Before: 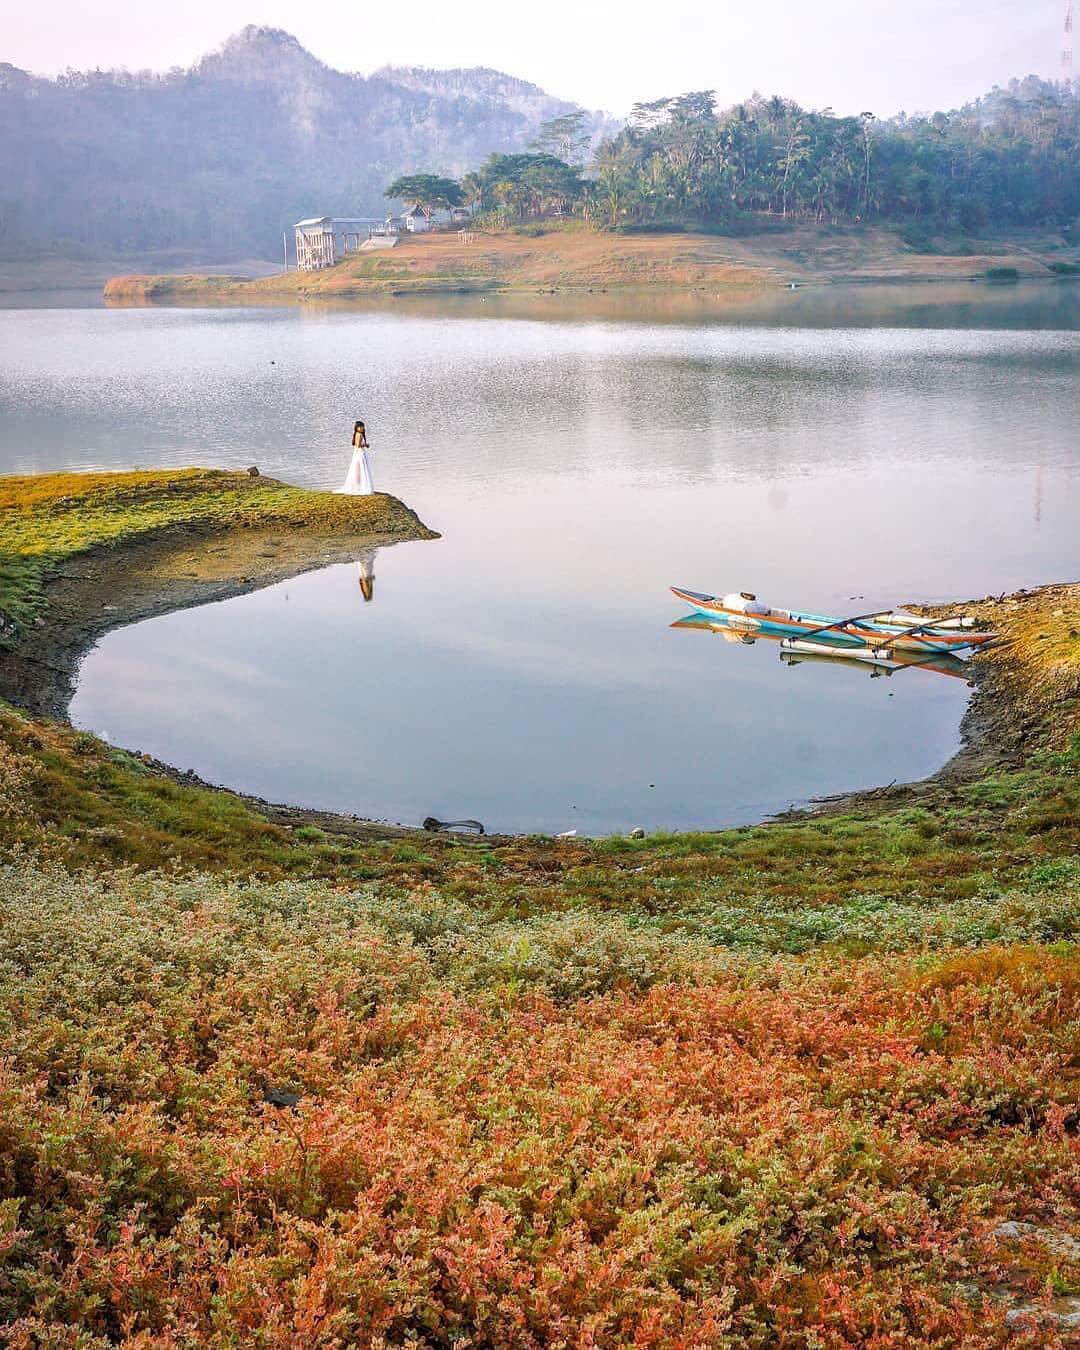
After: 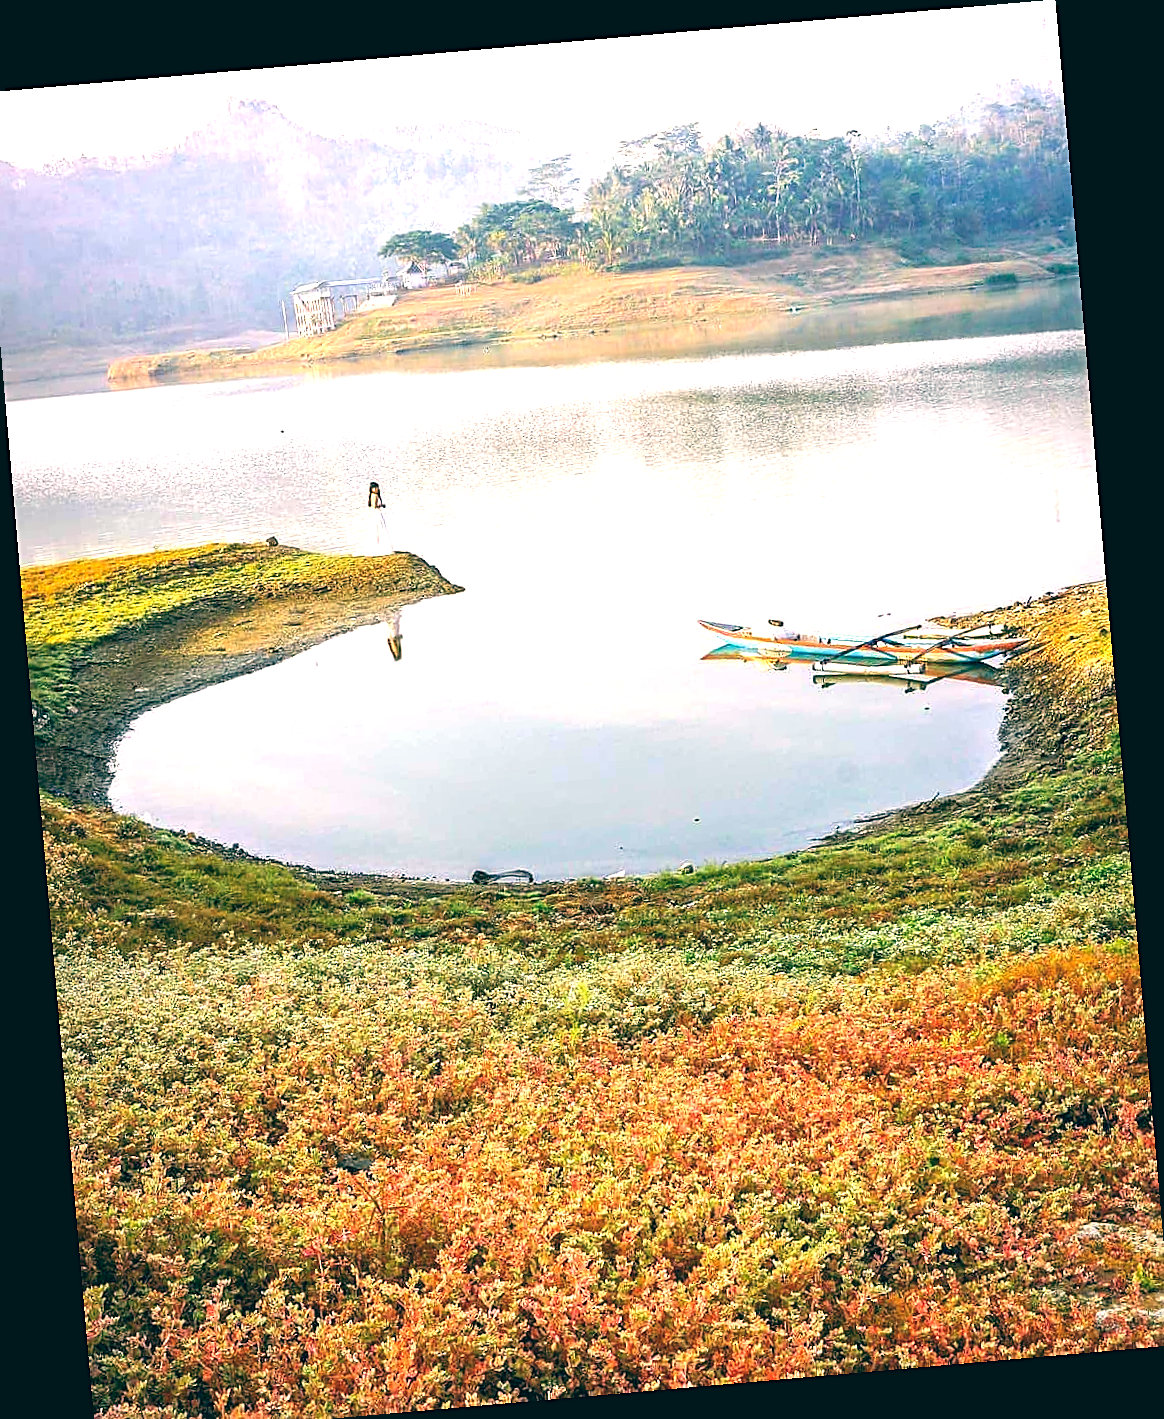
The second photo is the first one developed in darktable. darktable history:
sharpen: on, module defaults
tone equalizer: -8 EV -0.55 EV
contrast brightness saturation: contrast 0.04, saturation 0.07
exposure: black level correction 0.001, exposure 0.955 EV, compensate exposure bias true, compensate highlight preservation false
rotate and perspective: rotation -4.98°, automatic cropping off
crop and rotate: left 1.774%, right 0.633%, bottom 1.28%
color balance: lift [1.005, 0.99, 1.007, 1.01], gamma [1, 0.979, 1.011, 1.021], gain [0.923, 1.098, 1.025, 0.902], input saturation 90.45%, contrast 7.73%, output saturation 105.91%
